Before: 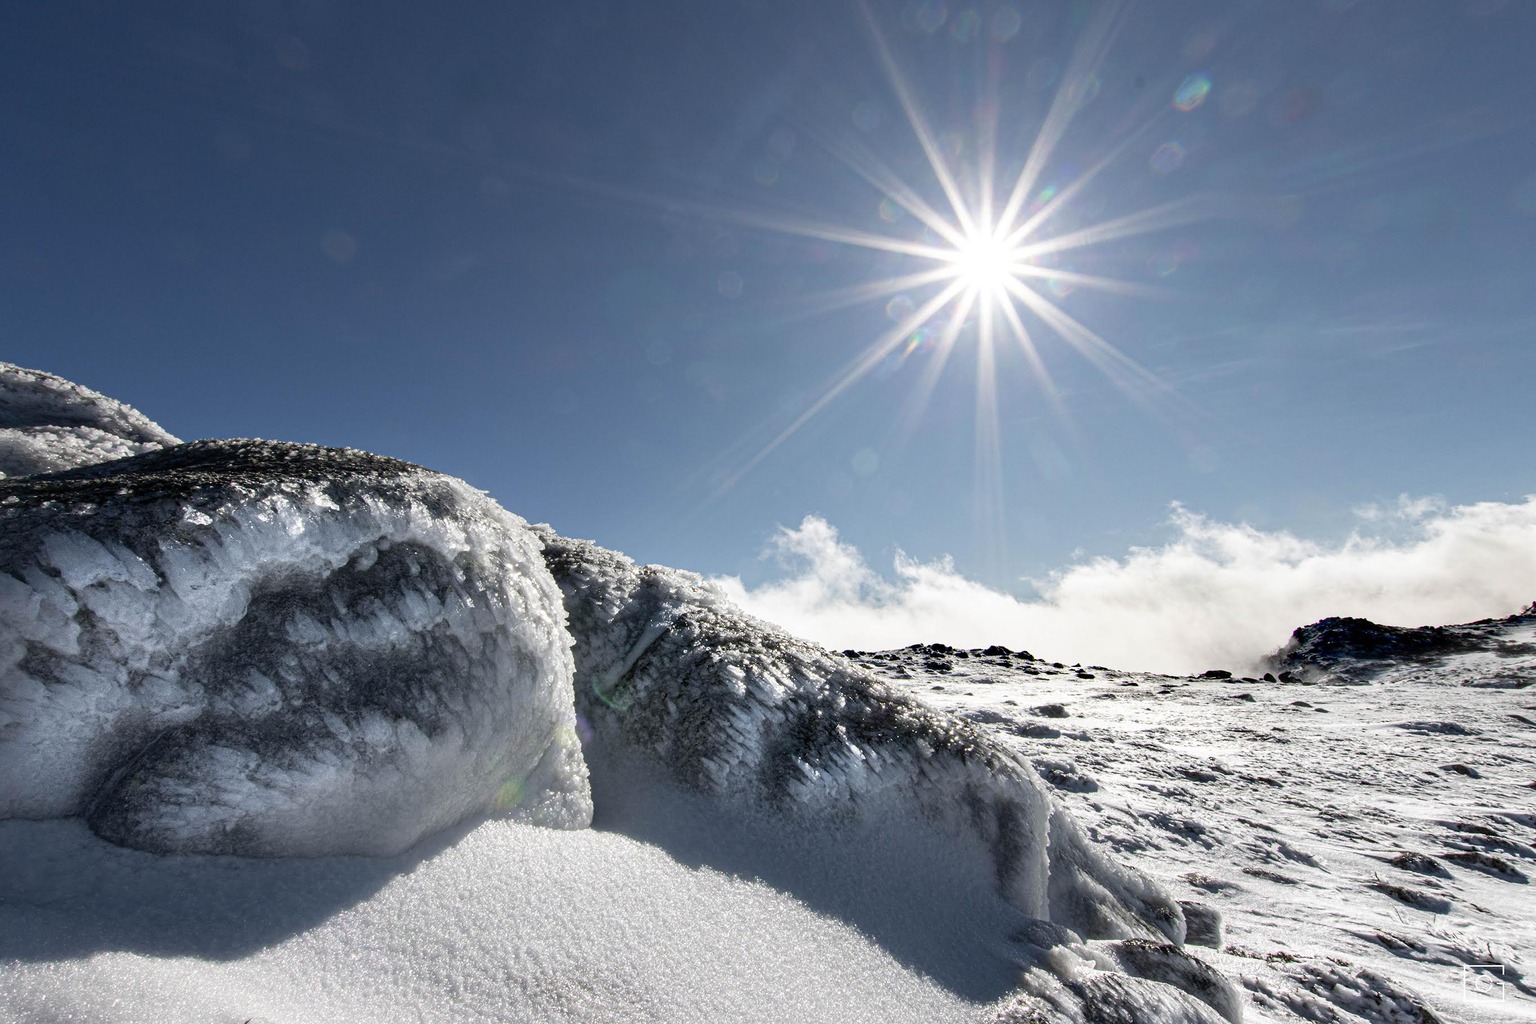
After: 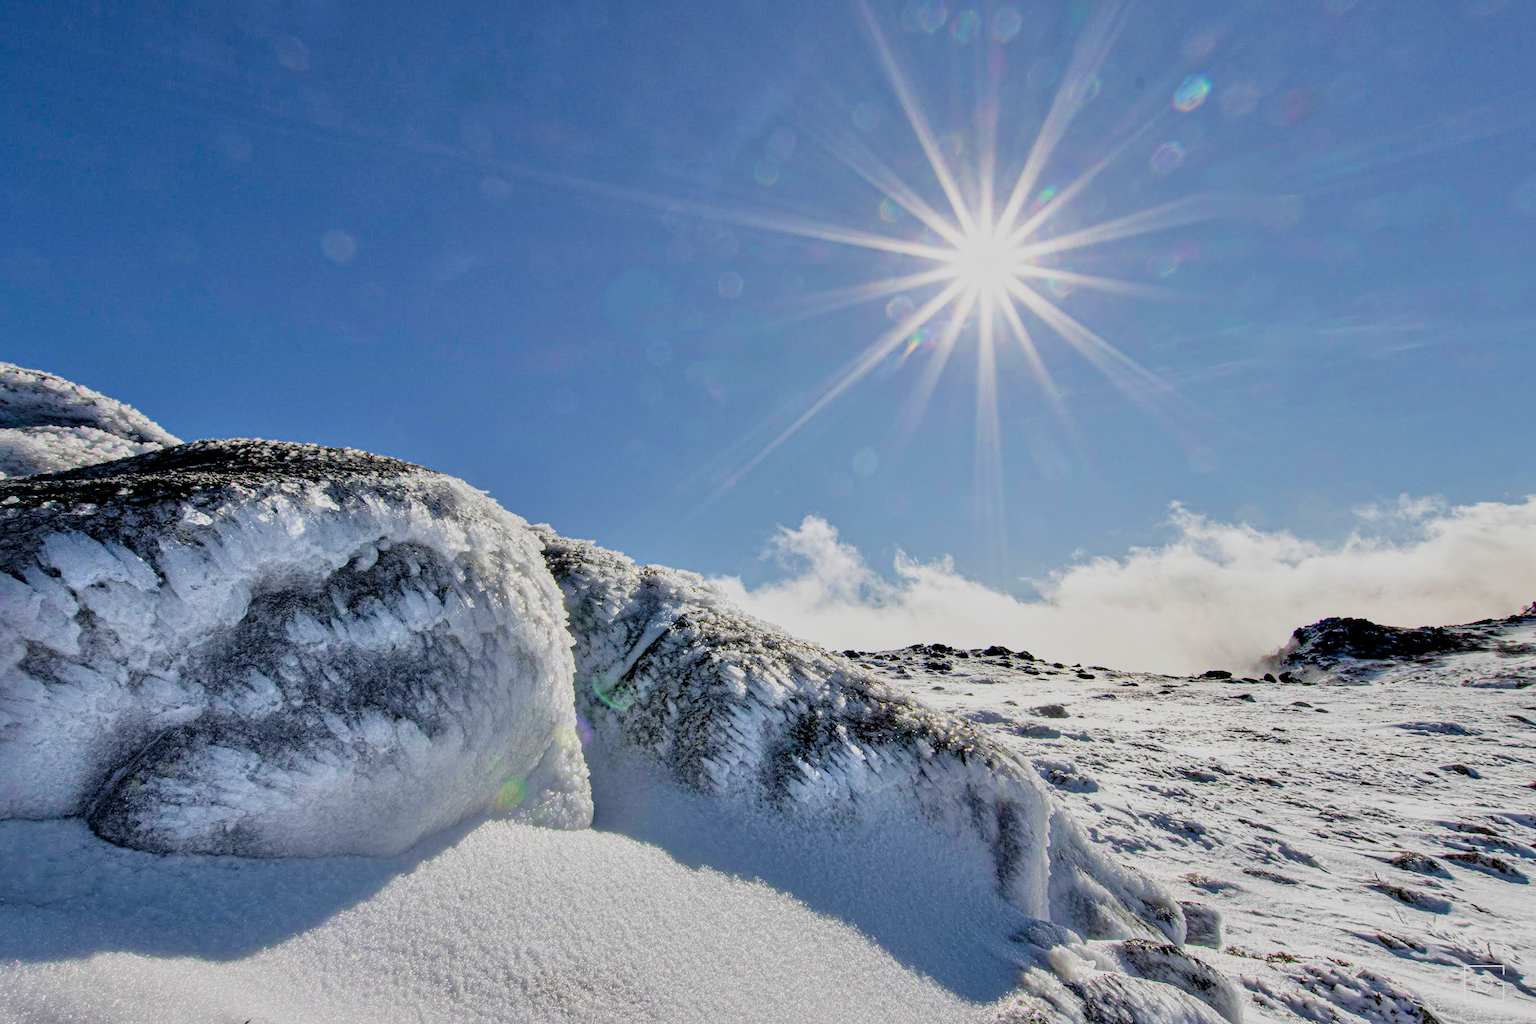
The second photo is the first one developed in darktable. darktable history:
local contrast: mode bilateral grid, contrast 20, coarseness 50, detail 120%, midtone range 0.2
contrast brightness saturation: saturation -0.05
filmic rgb: black relative exposure -7.32 EV, white relative exposure 5.09 EV, hardness 3.2
tone equalizer: -7 EV 0.15 EV, -6 EV 0.6 EV, -5 EV 1.15 EV, -4 EV 1.33 EV, -3 EV 1.15 EV, -2 EV 0.6 EV, -1 EV 0.15 EV, mask exposure compensation -0.5 EV
velvia: strength 15% | blend: blend mode lighten, opacity 100%; mask: uniform (no mask)
color balance rgb: perceptual saturation grading › global saturation 40%, global vibrance 15%
haze removal: compatibility mode true, adaptive false
